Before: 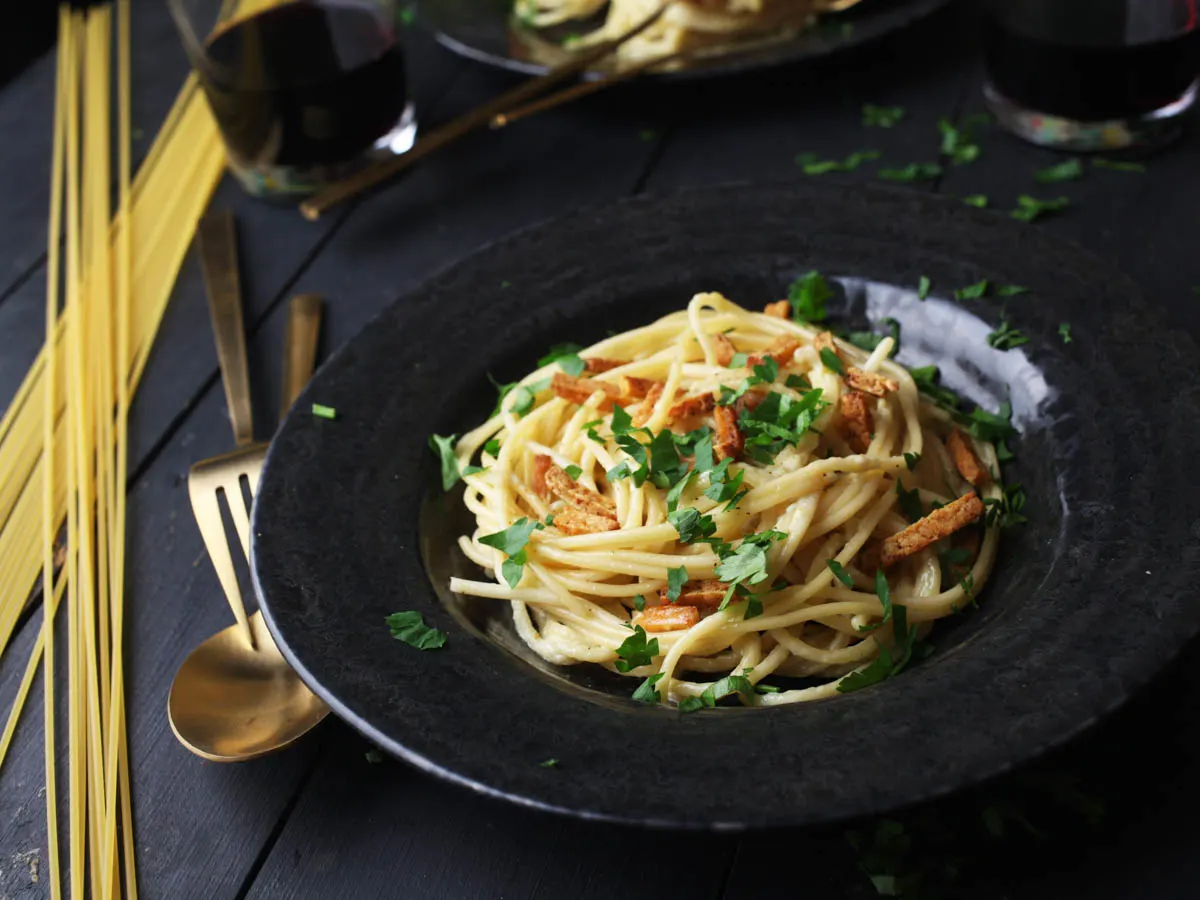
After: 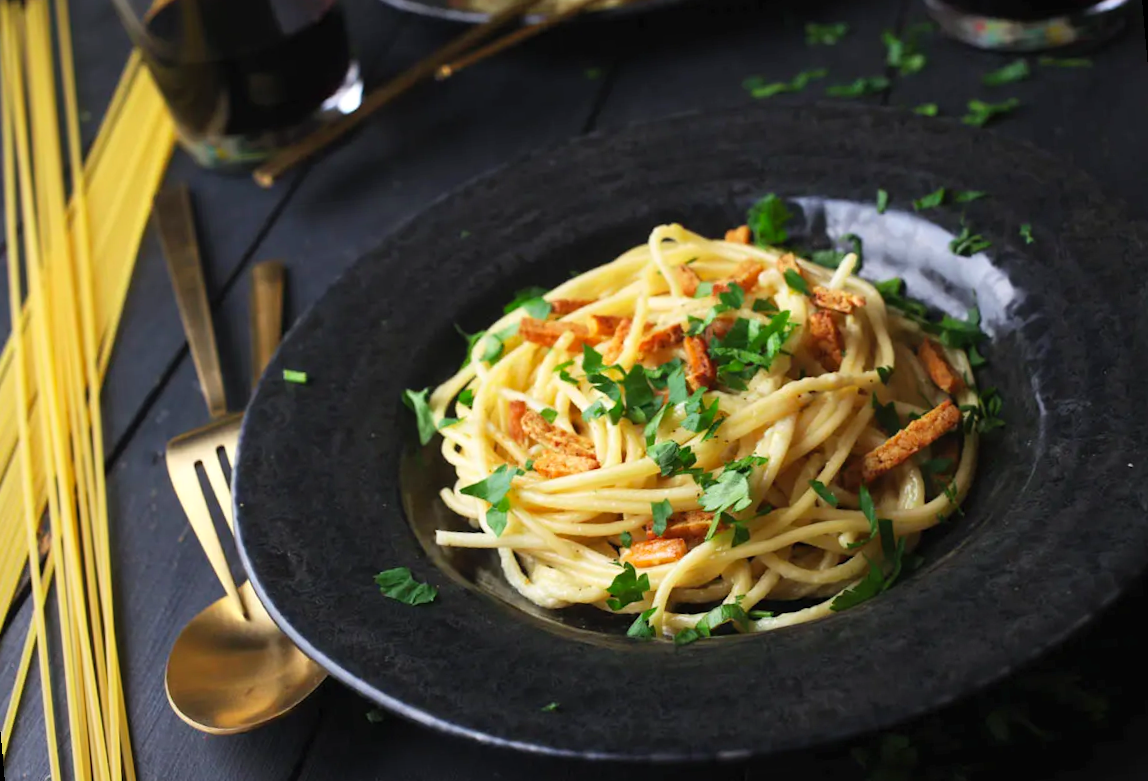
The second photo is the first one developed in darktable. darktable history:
levels: mode automatic, black 0.023%, white 99.97%, levels [0.062, 0.494, 0.925]
contrast brightness saturation: contrast 0.07, brightness 0.08, saturation 0.18
rotate and perspective: rotation -5°, crop left 0.05, crop right 0.952, crop top 0.11, crop bottom 0.89
